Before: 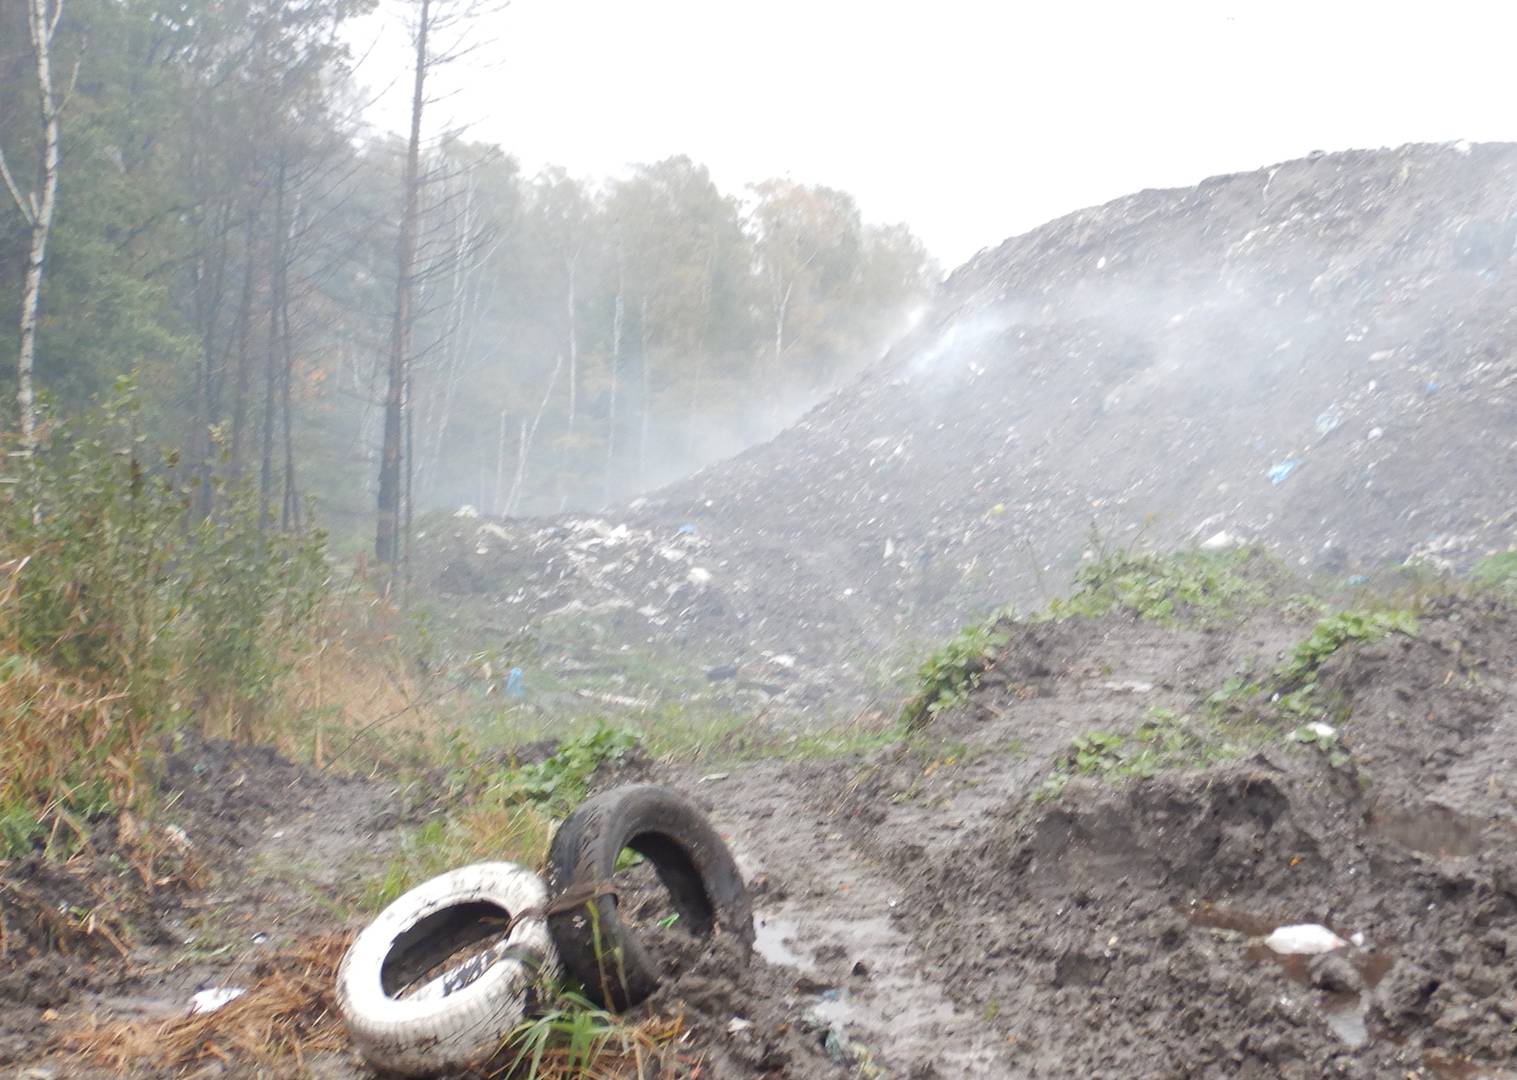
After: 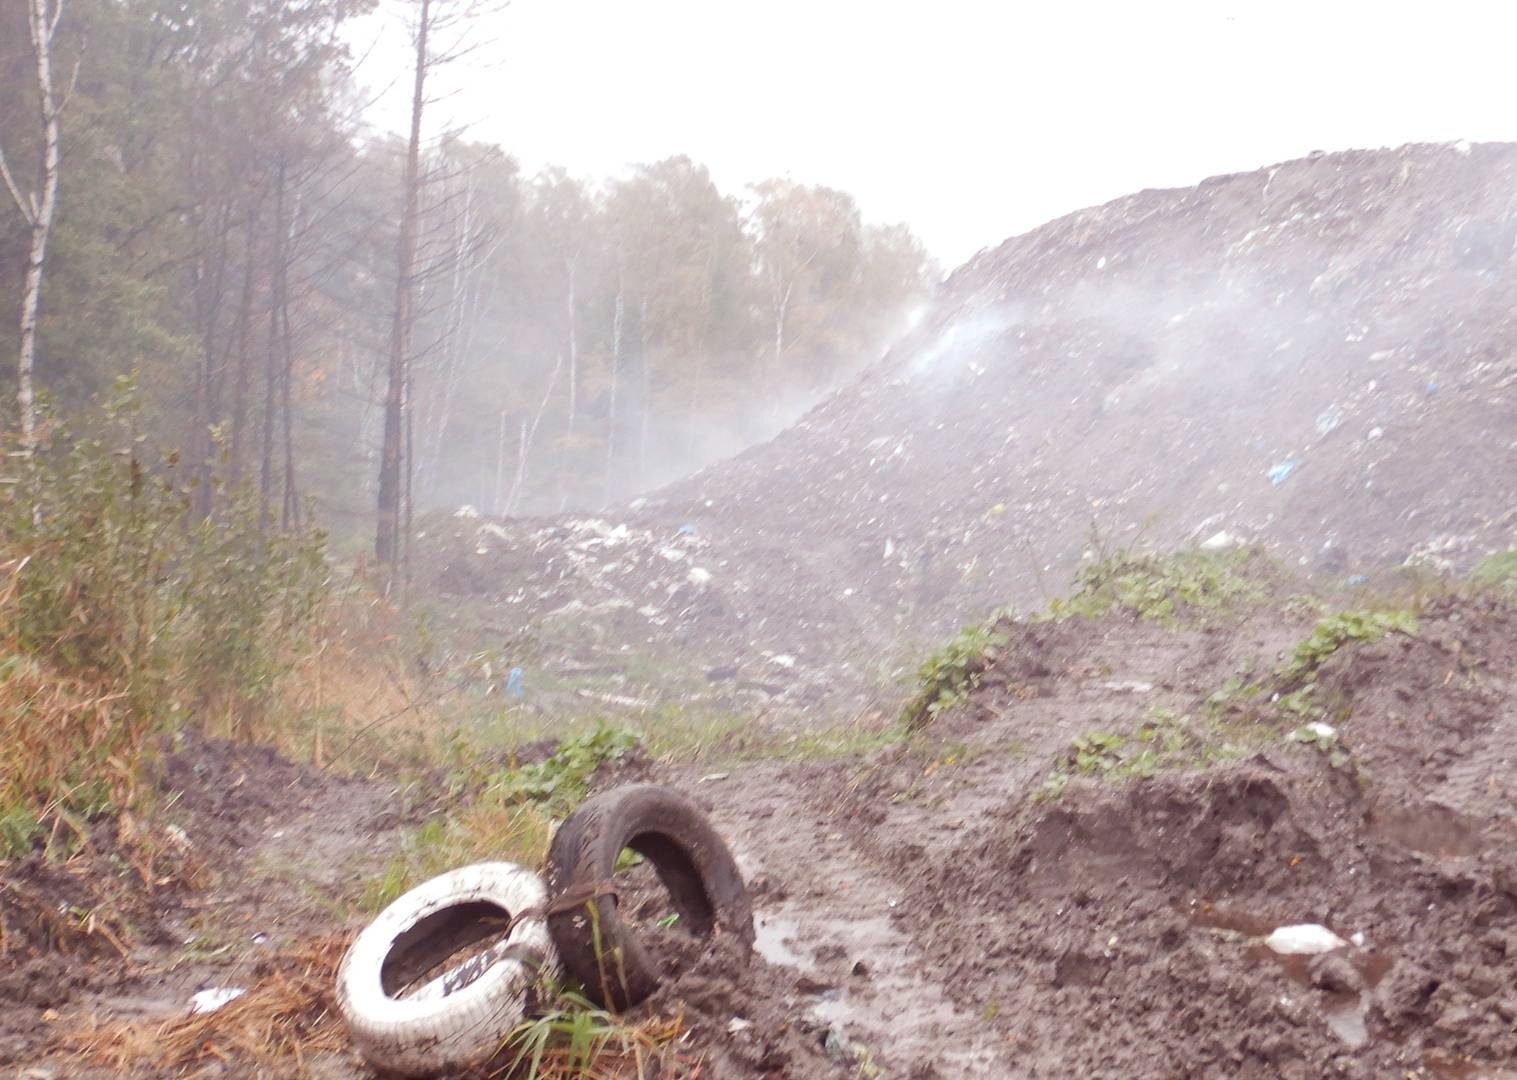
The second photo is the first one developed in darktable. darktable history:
rgb levels: mode RGB, independent channels, levels [[0, 0.474, 1], [0, 0.5, 1], [0, 0.5, 1]]
